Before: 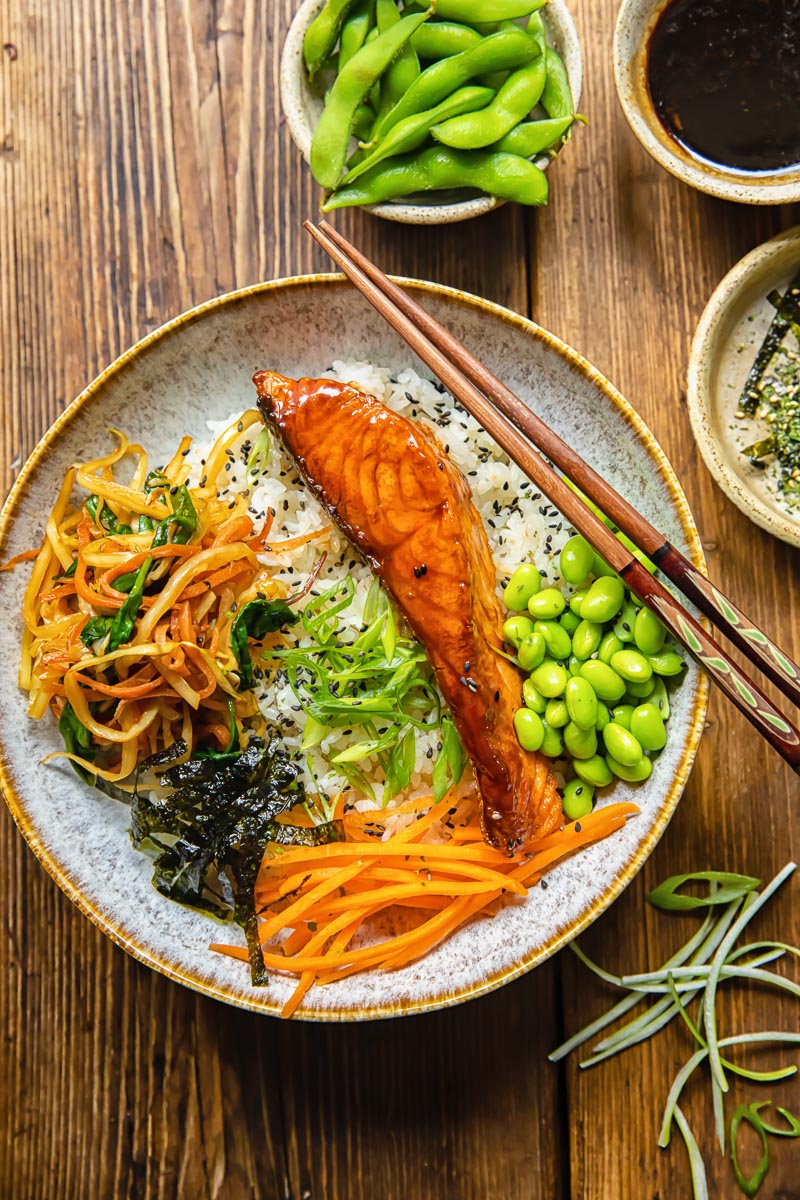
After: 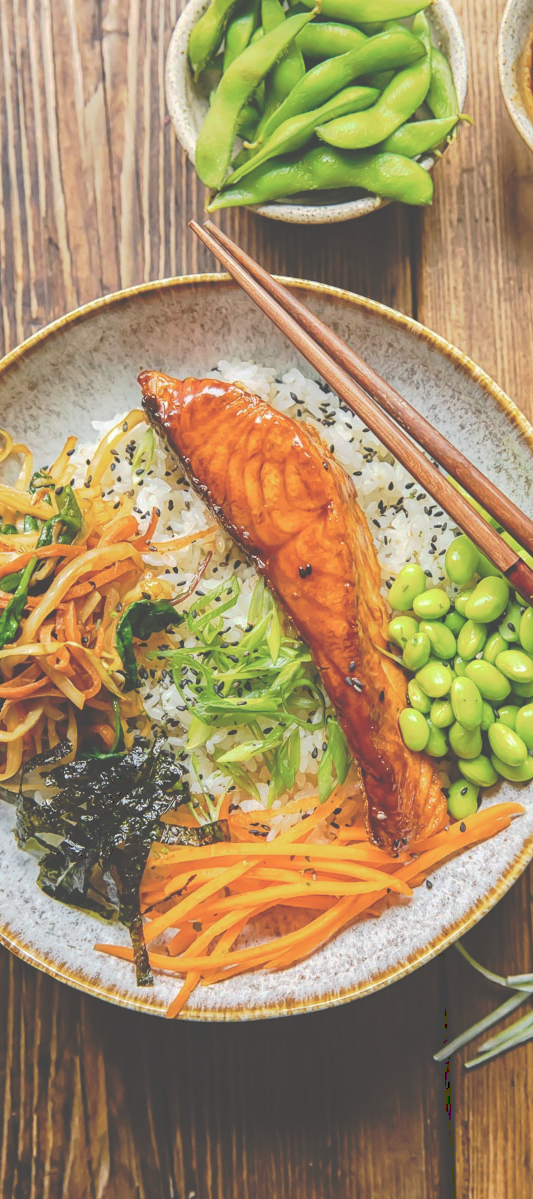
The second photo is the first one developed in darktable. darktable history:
crop and rotate: left 14.436%, right 18.898%
tone curve: curves: ch0 [(0, 0) (0.003, 0.278) (0.011, 0.282) (0.025, 0.282) (0.044, 0.29) (0.069, 0.295) (0.1, 0.306) (0.136, 0.316) (0.177, 0.33) (0.224, 0.358) (0.277, 0.403) (0.335, 0.451) (0.399, 0.505) (0.468, 0.558) (0.543, 0.611) (0.623, 0.679) (0.709, 0.751) (0.801, 0.815) (0.898, 0.863) (1, 1)], preserve colors none
